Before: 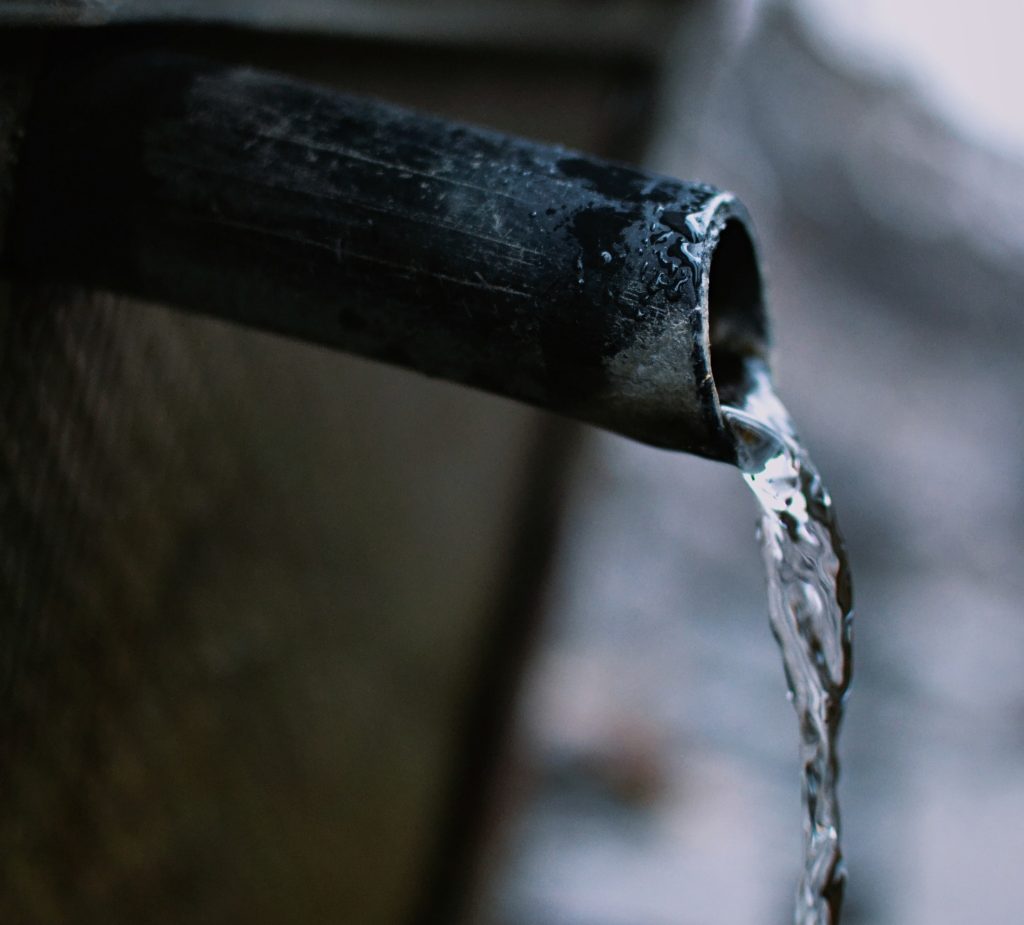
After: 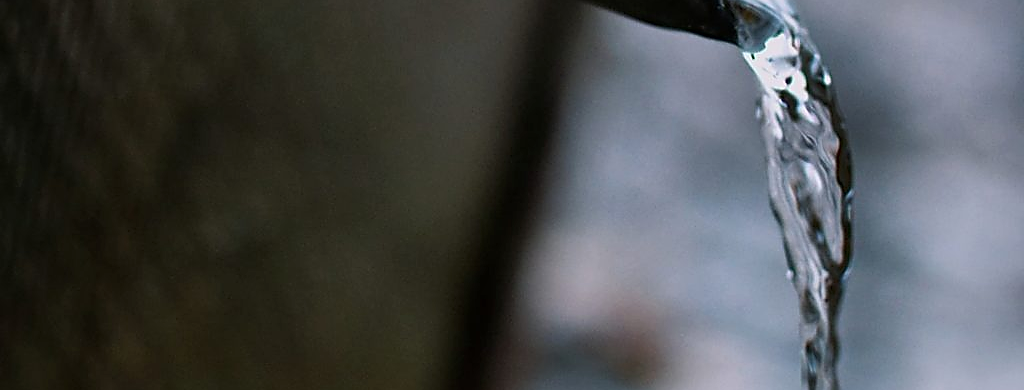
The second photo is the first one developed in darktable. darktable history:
sharpen: radius 1.4, amount 1.25, threshold 0.7
exposure: black level correction 0, compensate exposure bias true, compensate highlight preservation false
local contrast: mode bilateral grid, contrast 20, coarseness 50, detail 120%, midtone range 0.2
crop: top 45.551%, bottom 12.262%
